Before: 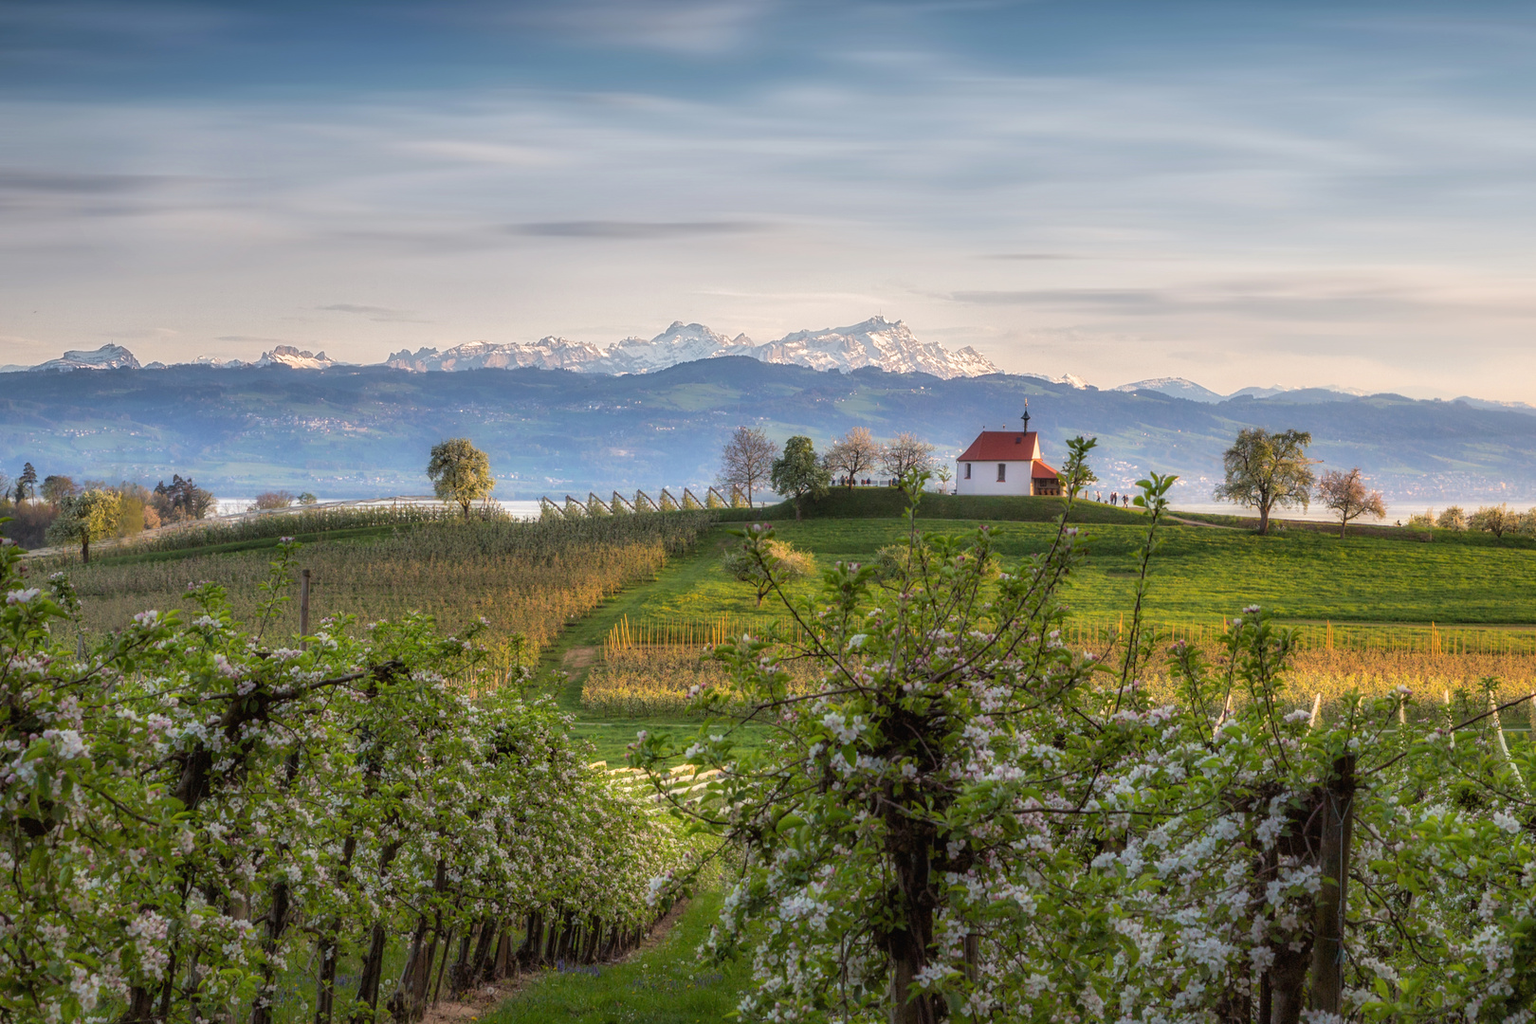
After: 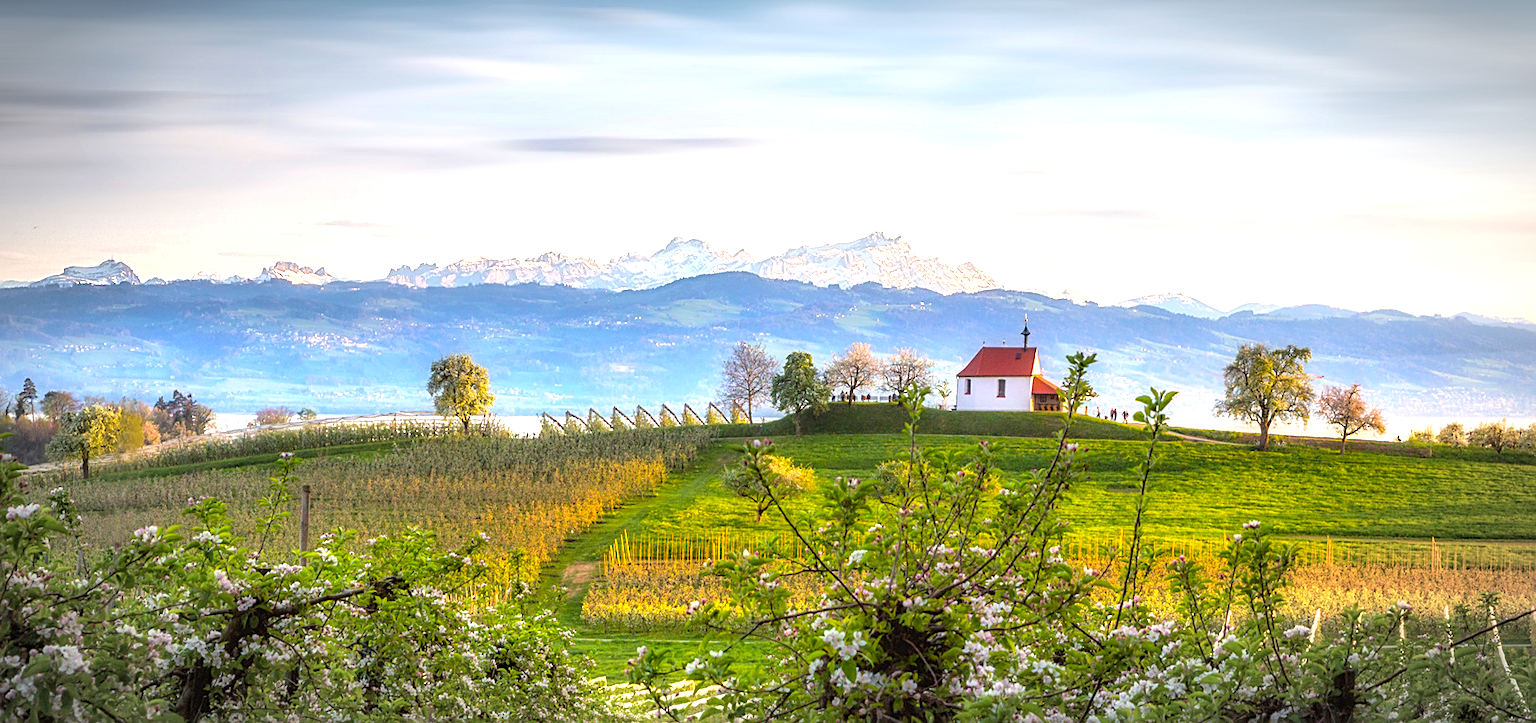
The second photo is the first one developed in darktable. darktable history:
sharpen: on, module defaults
color balance rgb: perceptual saturation grading › global saturation 25%, global vibrance 20%
exposure: exposure 0.999 EV, compensate highlight preservation false
vignetting: automatic ratio true
crop and rotate: top 8.293%, bottom 20.996%
